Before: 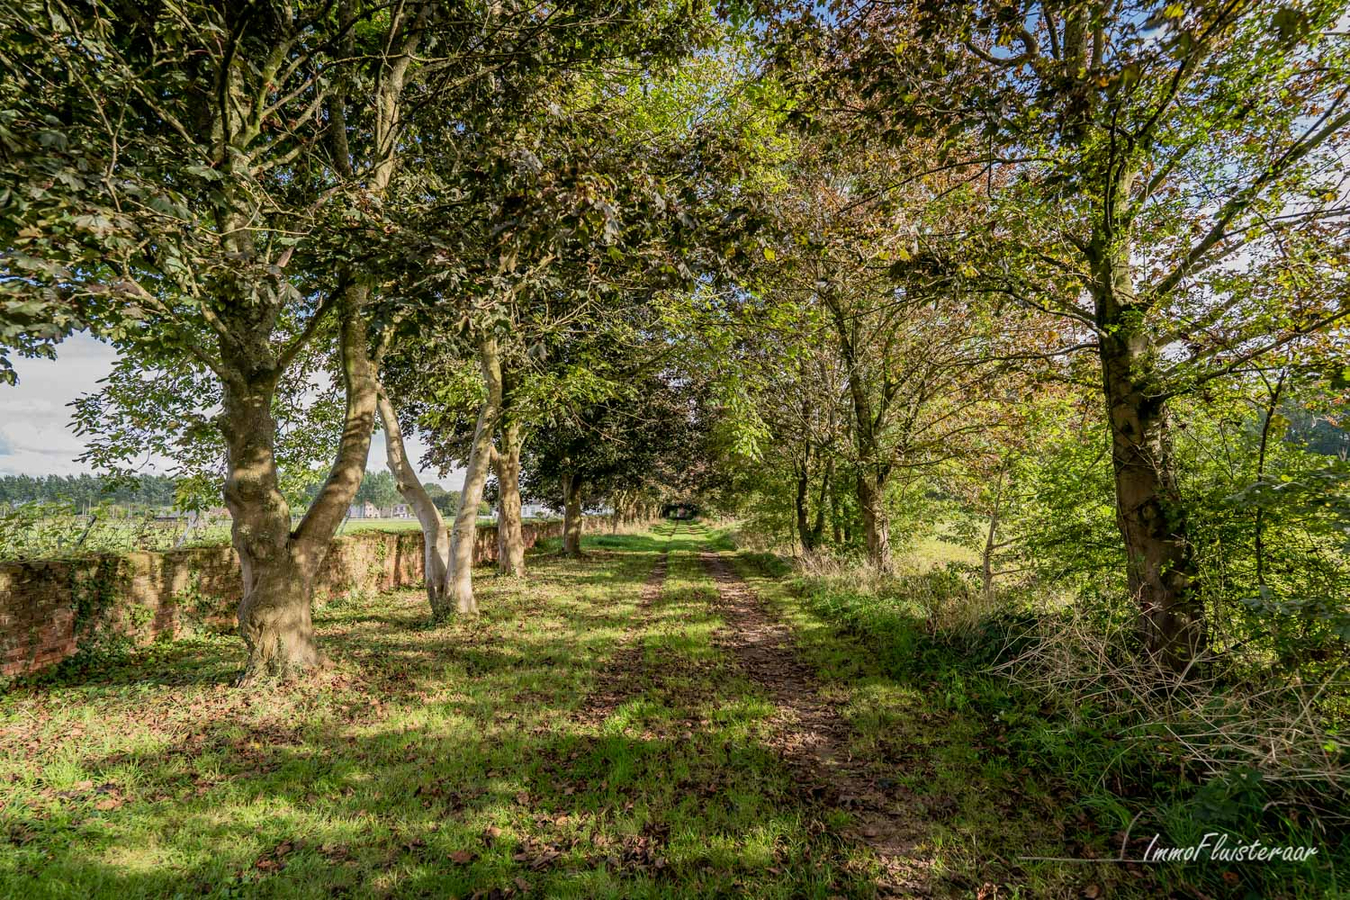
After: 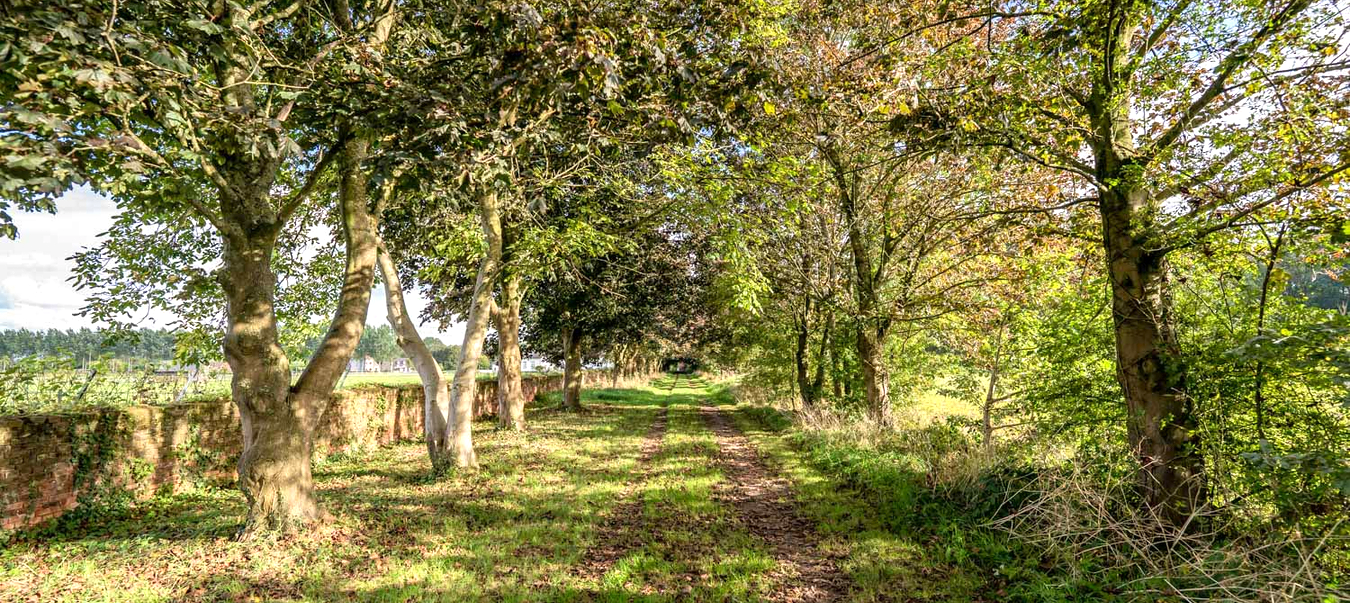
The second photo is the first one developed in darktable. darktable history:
crop: top 16.223%, bottom 16.734%
exposure: exposure 0.653 EV, compensate highlight preservation false
